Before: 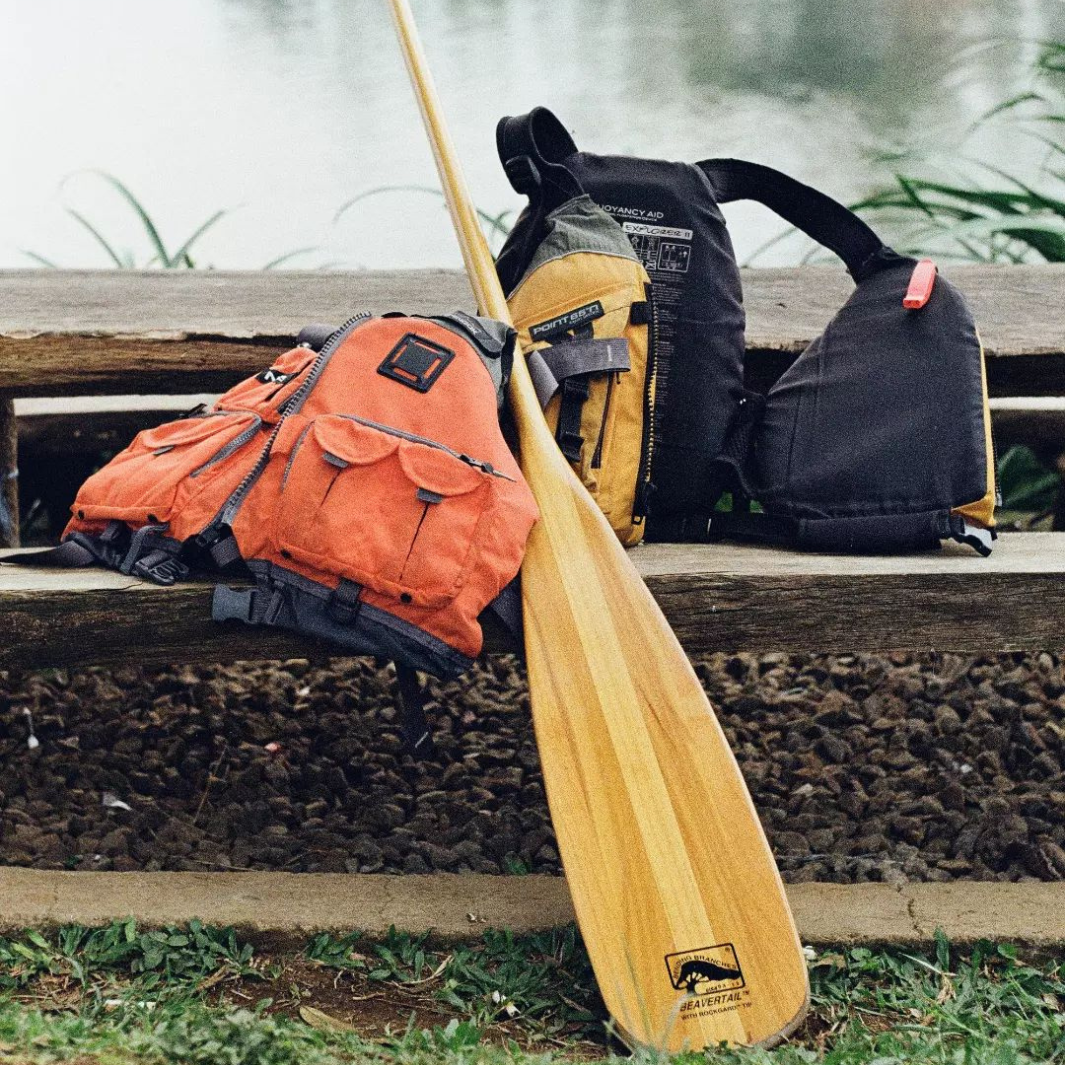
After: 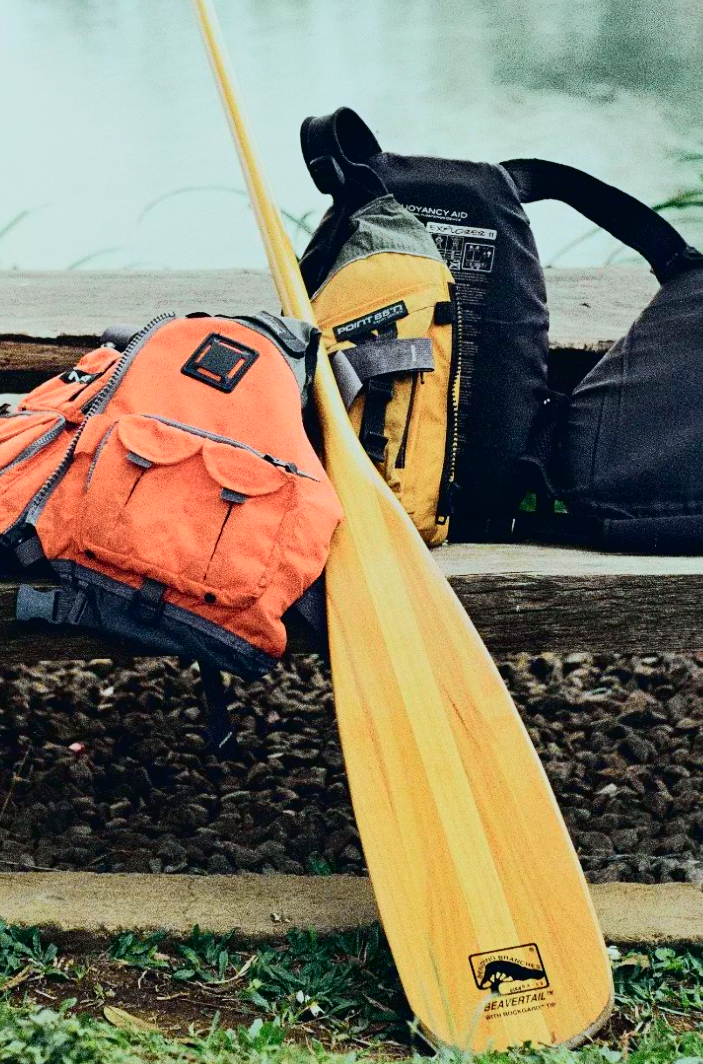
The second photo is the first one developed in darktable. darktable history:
crop and rotate: left 18.442%, right 15.508%
color calibration: output R [1.003, 0.027, -0.041, 0], output G [-0.018, 1.043, -0.038, 0], output B [0.071, -0.086, 1.017, 0], illuminant as shot in camera, x 0.359, y 0.362, temperature 4570.54 K
tone curve: curves: ch0 [(0, 0.017) (0.091, 0.04) (0.296, 0.276) (0.439, 0.482) (0.64, 0.729) (0.785, 0.817) (0.995, 0.917)]; ch1 [(0, 0) (0.384, 0.365) (0.463, 0.447) (0.486, 0.474) (0.503, 0.497) (0.526, 0.52) (0.555, 0.564) (0.578, 0.589) (0.638, 0.66) (0.766, 0.773) (1, 1)]; ch2 [(0, 0) (0.374, 0.344) (0.446, 0.443) (0.501, 0.509) (0.528, 0.522) (0.569, 0.593) (0.61, 0.646) (0.666, 0.688) (1, 1)], color space Lab, independent channels, preserve colors none
